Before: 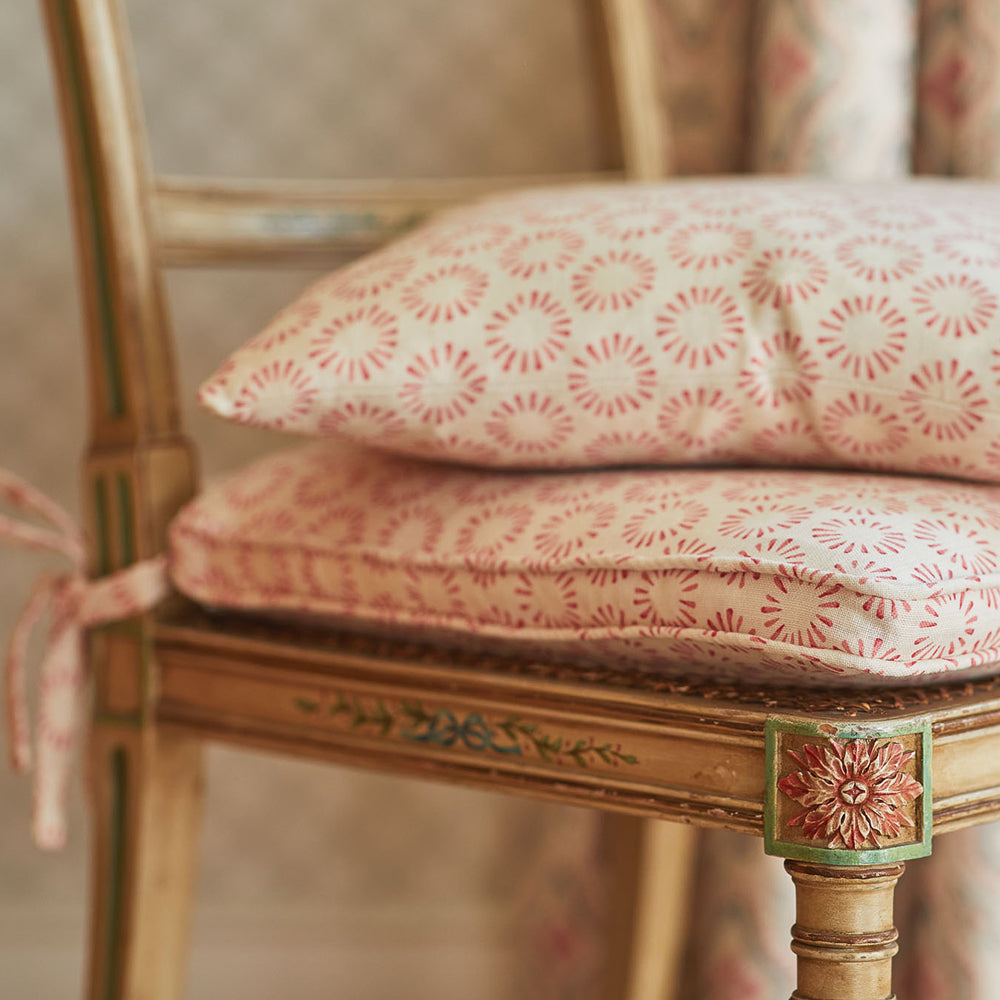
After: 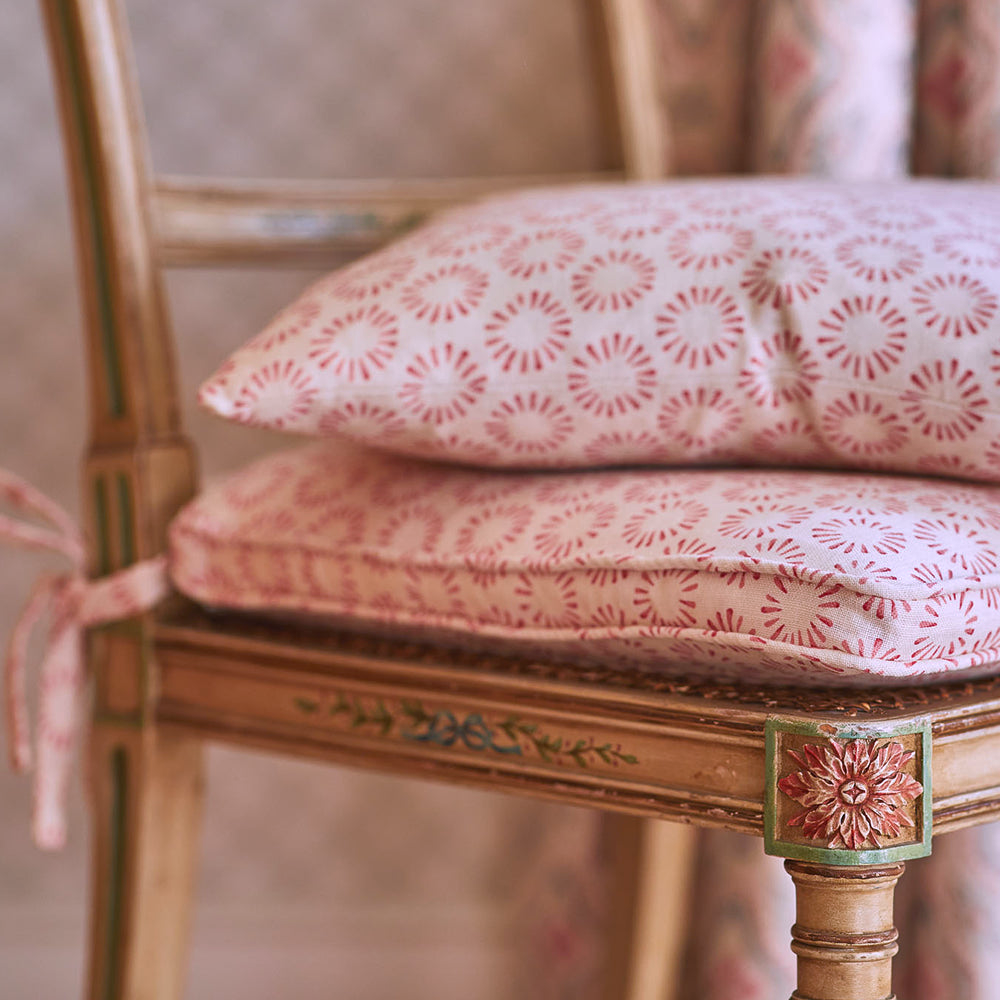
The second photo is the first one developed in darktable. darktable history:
white balance: red 1.042, blue 1.17
shadows and highlights: radius 108.52, shadows 23.73, highlights -59.32, low approximation 0.01, soften with gaussian
